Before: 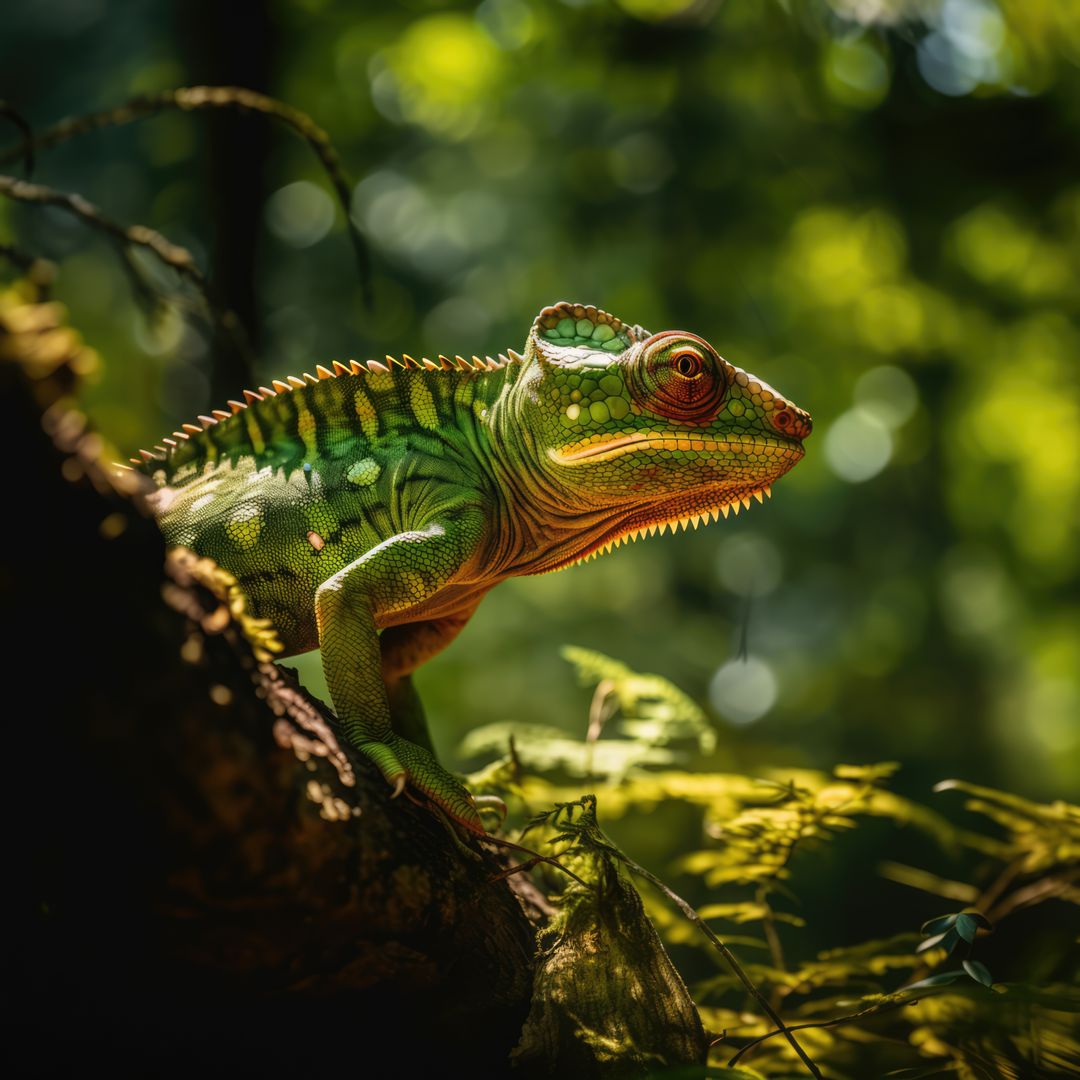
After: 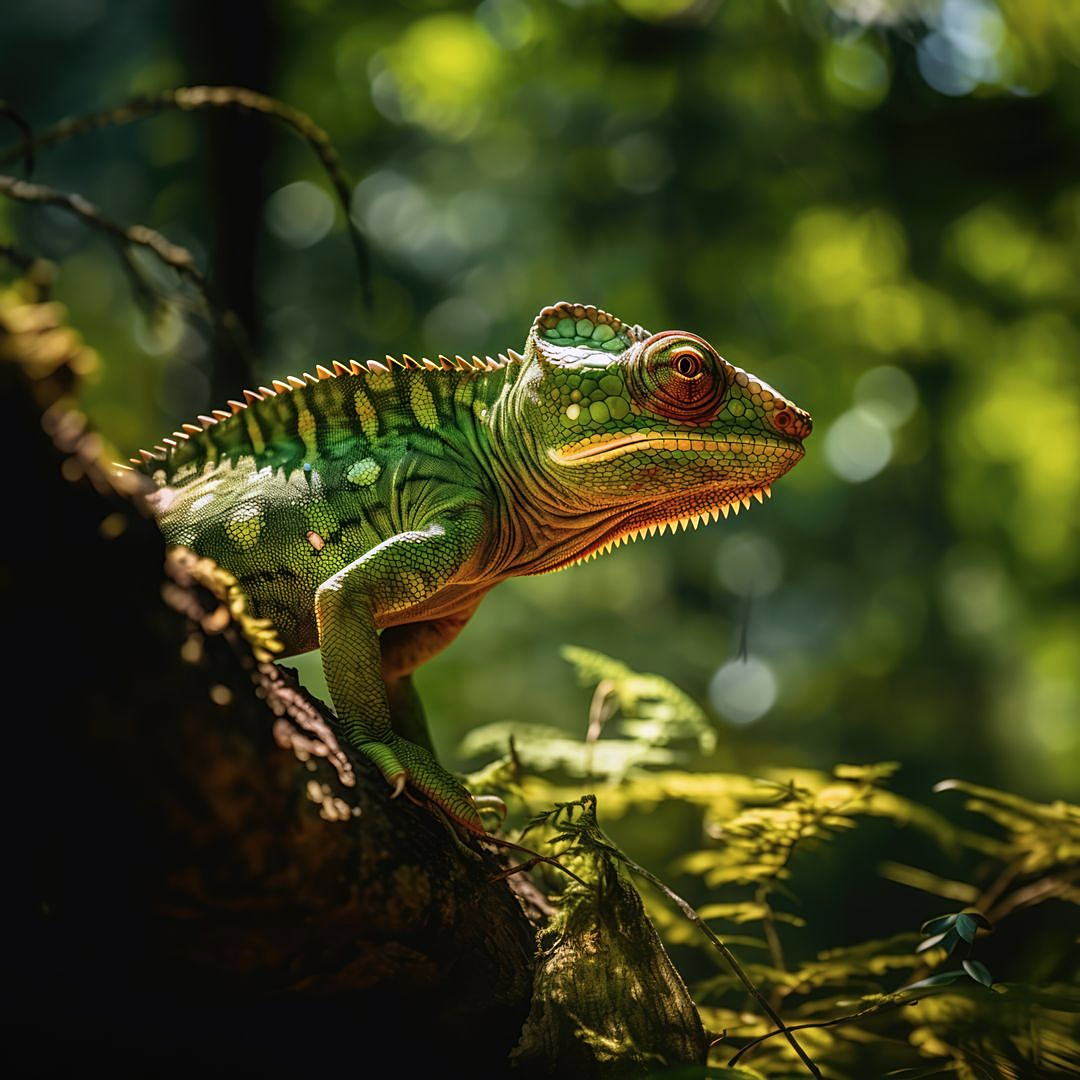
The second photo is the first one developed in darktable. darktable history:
color calibration: gray › normalize channels true, illuminant as shot in camera, x 0.358, y 0.373, temperature 4628.91 K, gamut compression 0.025
sharpen: on, module defaults
